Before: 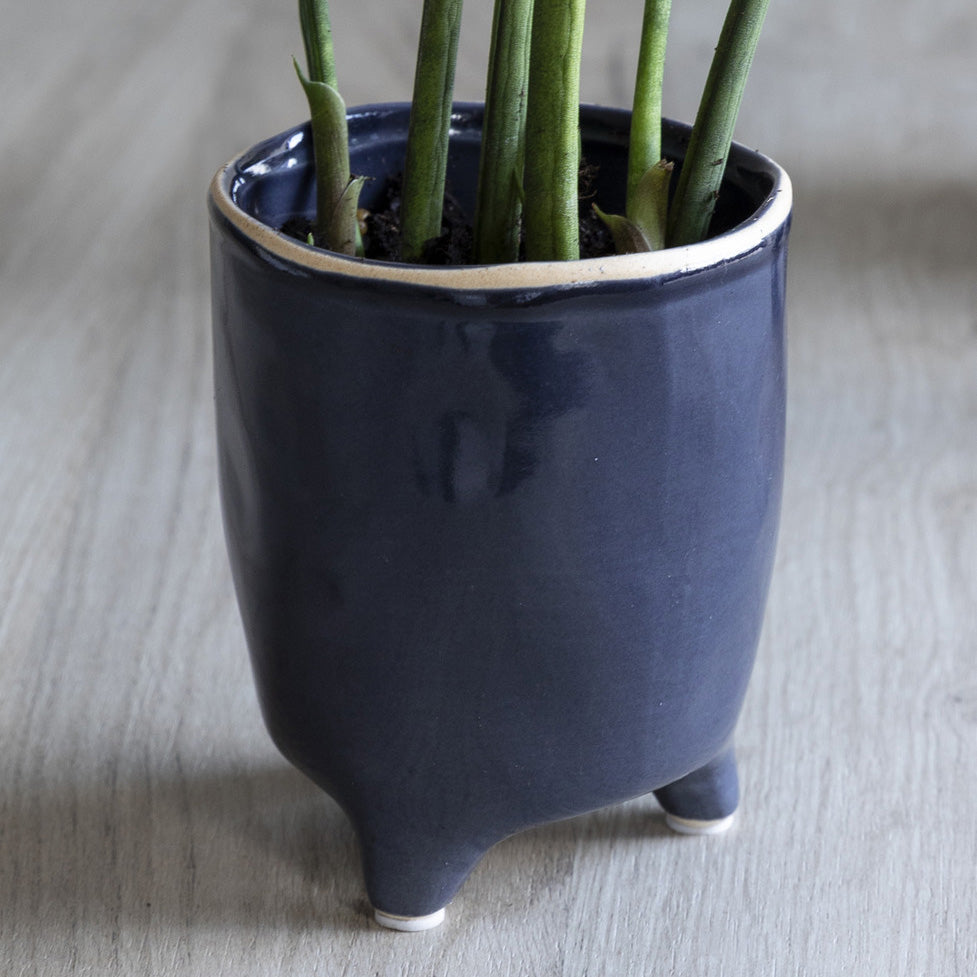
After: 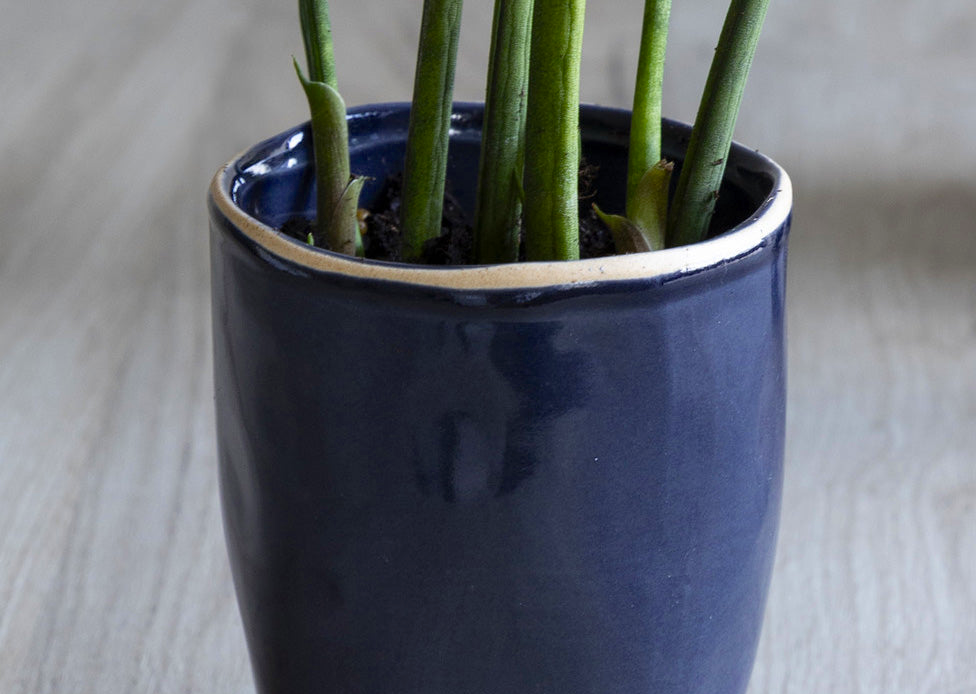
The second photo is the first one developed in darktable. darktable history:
color balance rgb: perceptual saturation grading › global saturation 19.546%, global vibrance 10.394%, saturation formula JzAzBz (2021)
crop: right 0.001%, bottom 28.939%
